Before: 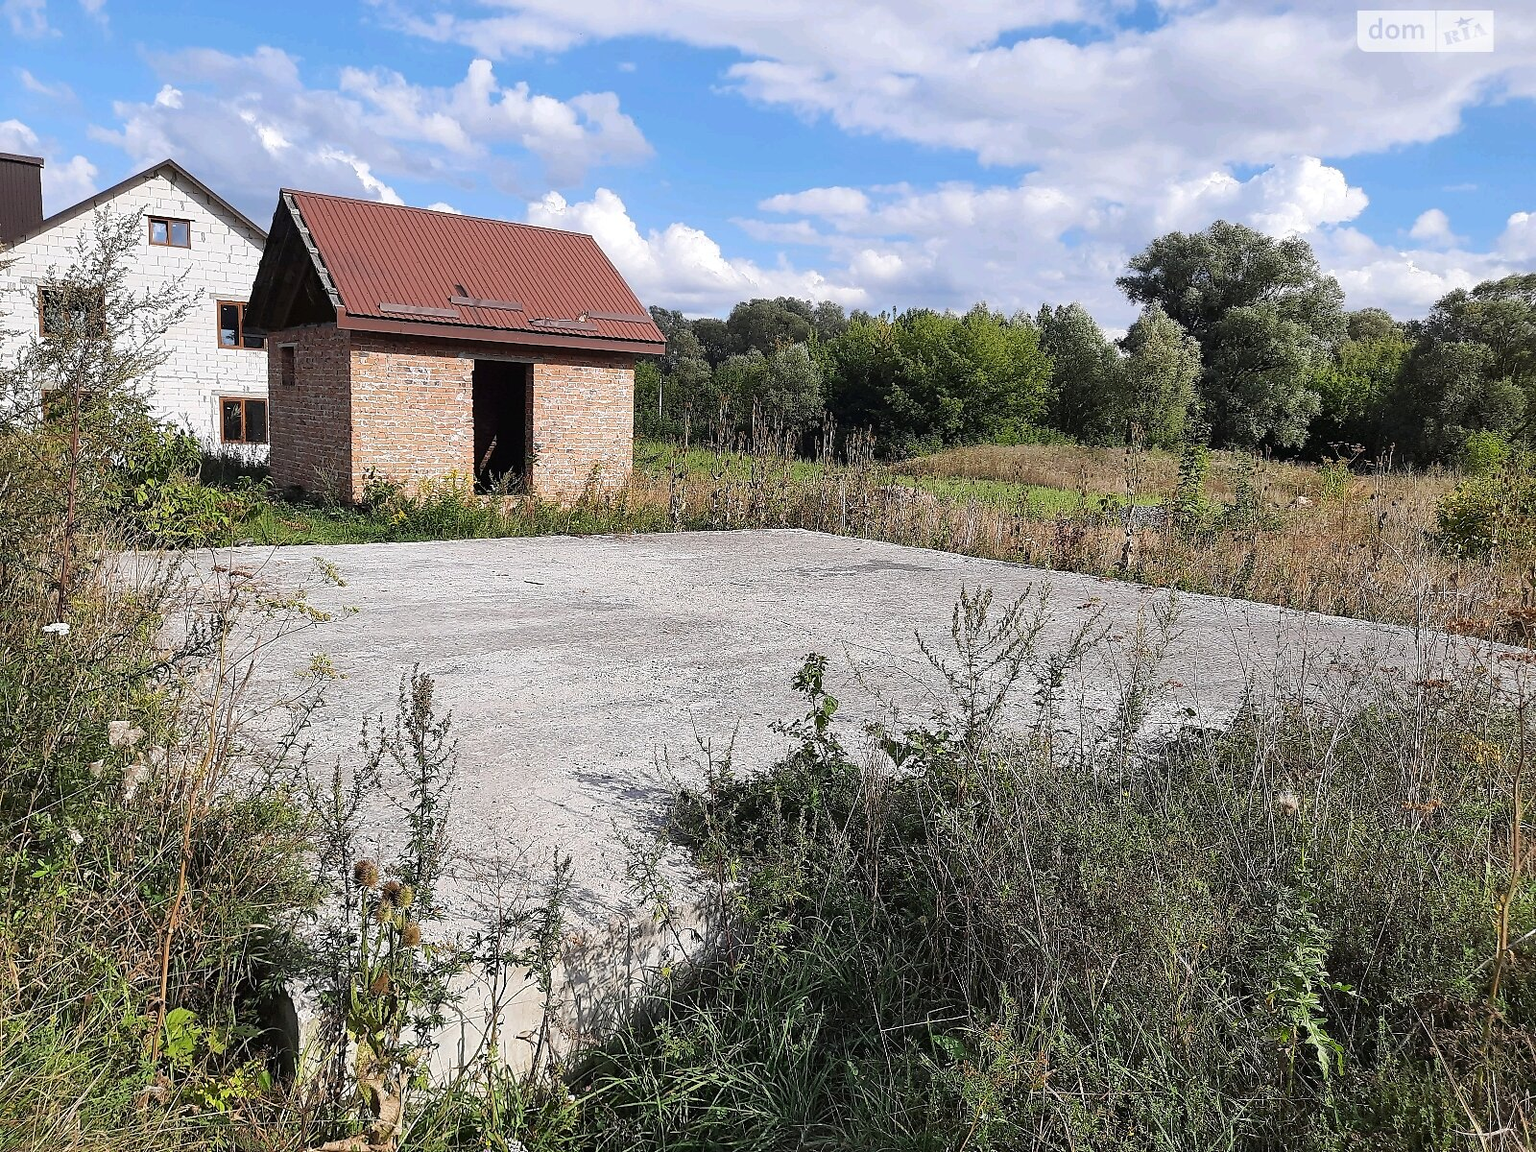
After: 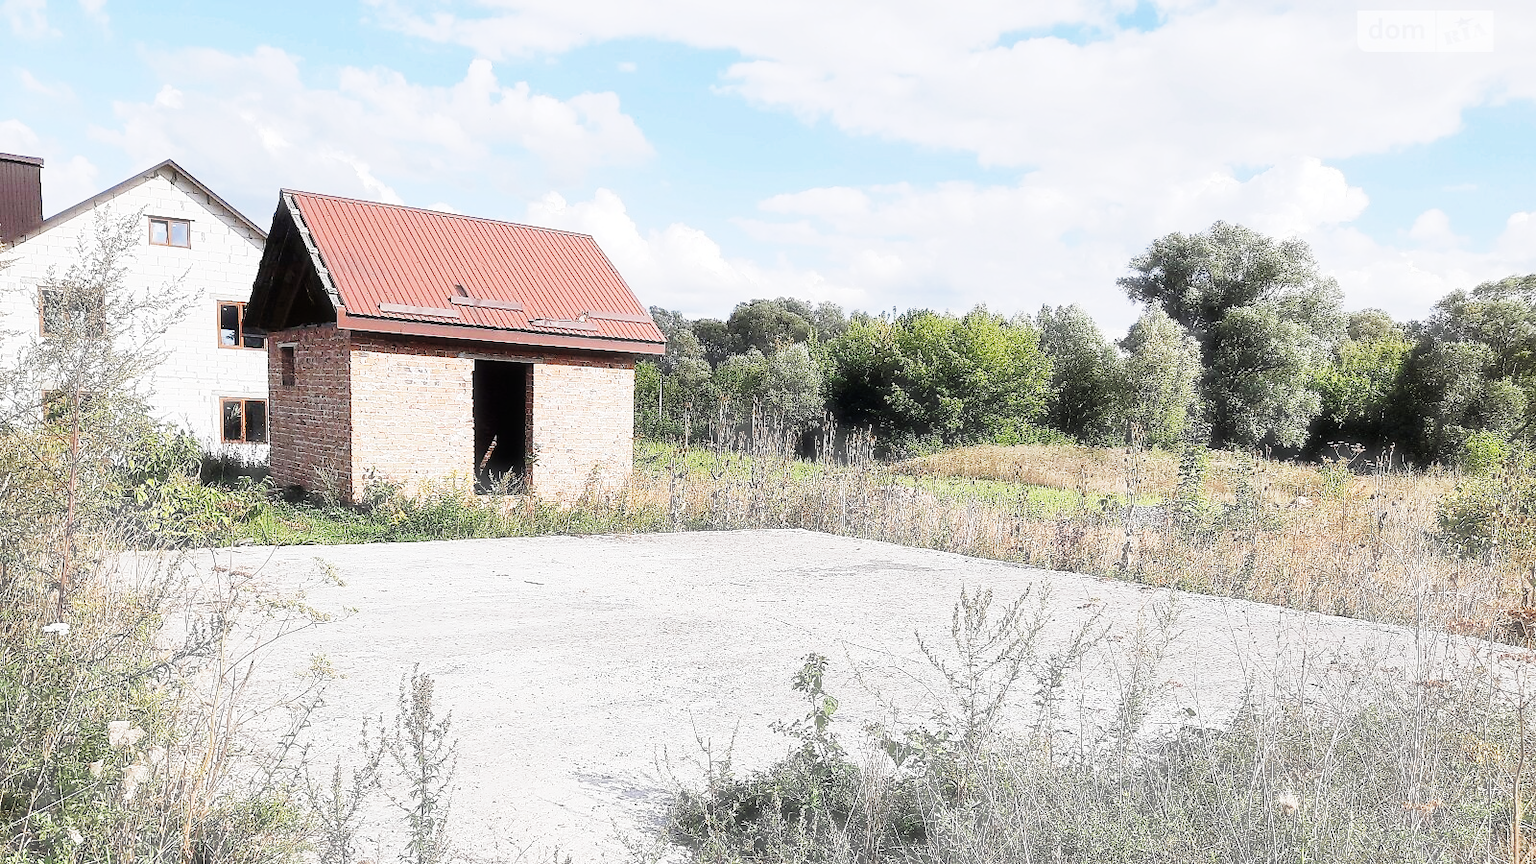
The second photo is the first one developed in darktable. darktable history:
crop: bottom 24.988%
base curve: curves: ch0 [(0, 0) (0, 0.001) (0.001, 0.001) (0.004, 0.002) (0.007, 0.004) (0.015, 0.013) (0.033, 0.045) (0.052, 0.096) (0.075, 0.17) (0.099, 0.241) (0.163, 0.42) (0.219, 0.55) (0.259, 0.616) (0.327, 0.722) (0.365, 0.765) (0.522, 0.873) (0.547, 0.881) (0.689, 0.919) (0.826, 0.952) (1, 1)], preserve colors none
haze removal: strength -0.1, adaptive false
